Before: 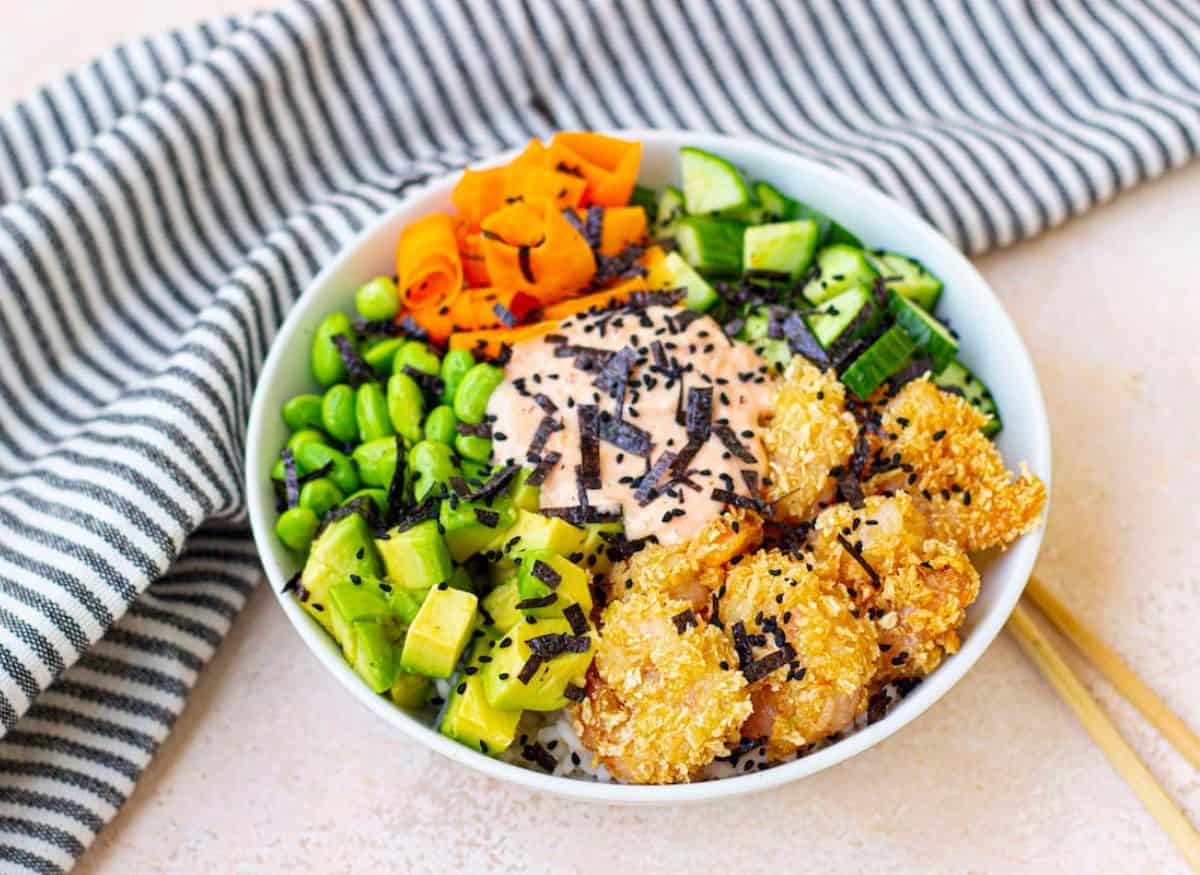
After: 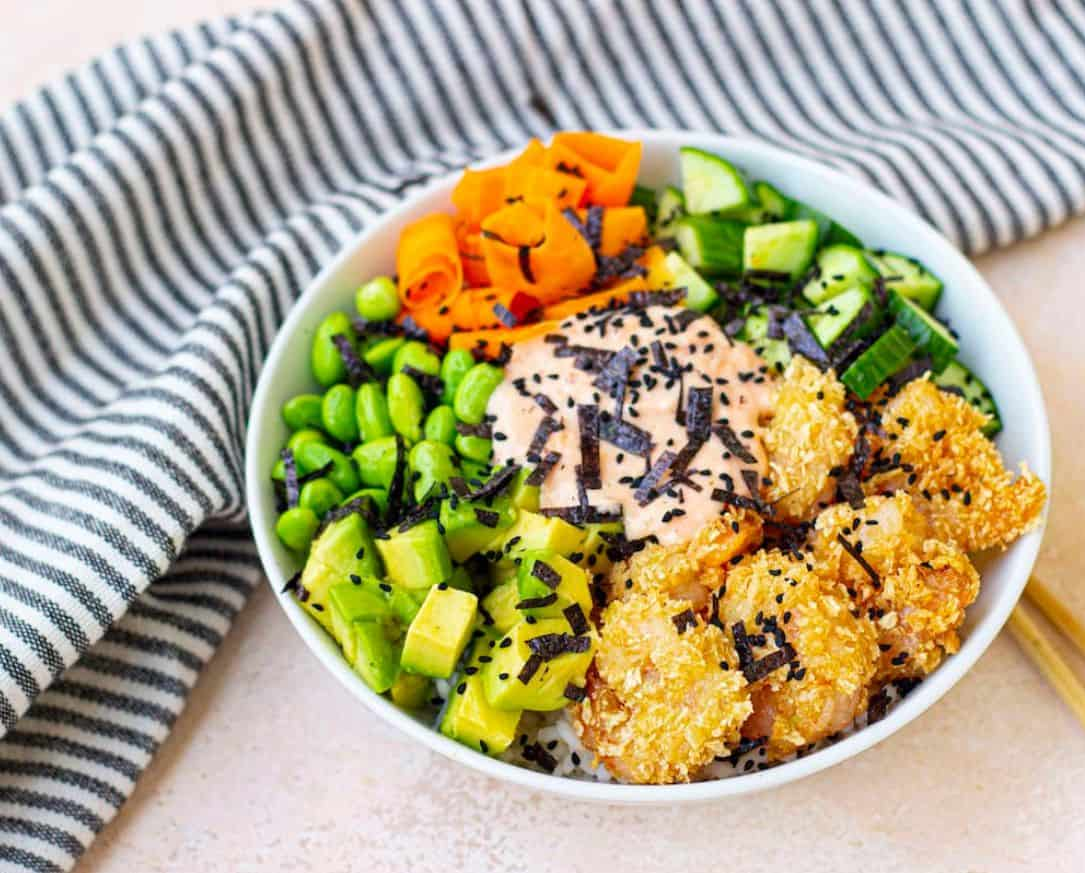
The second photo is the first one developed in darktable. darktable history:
crop: right 9.513%, bottom 0.05%
